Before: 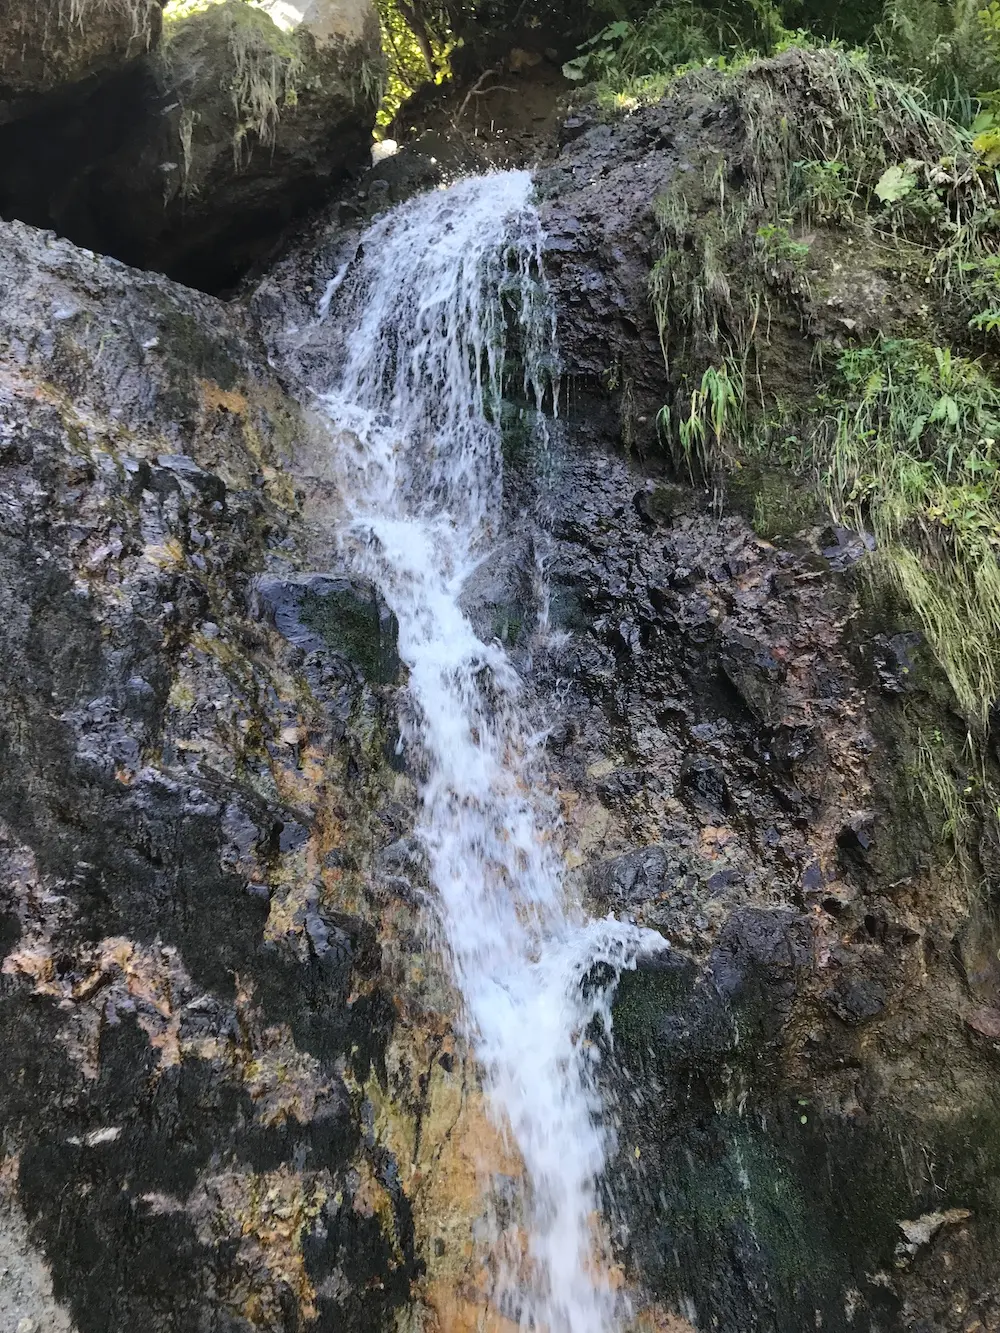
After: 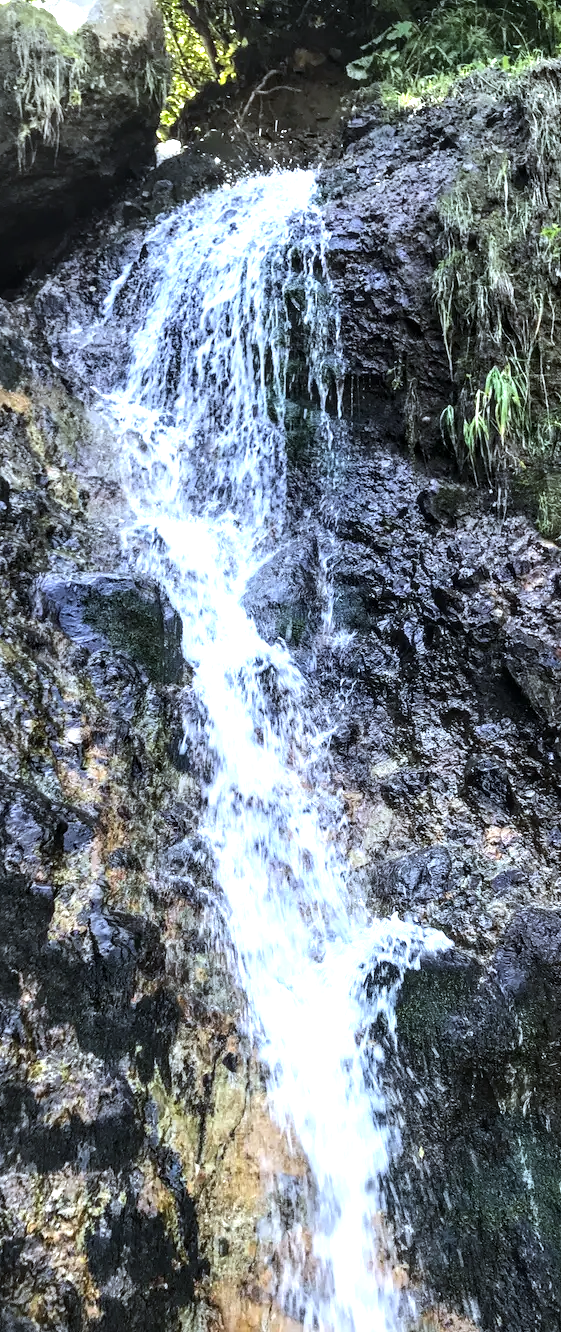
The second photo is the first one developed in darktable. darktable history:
local contrast: detail 130%
exposure: exposure 0.3 EV, compensate highlight preservation false
white balance: red 0.924, blue 1.095
tone equalizer: -8 EV -0.75 EV, -7 EV -0.7 EV, -6 EV -0.6 EV, -5 EV -0.4 EV, -3 EV 0.4 EV, -2 EV 0.6 EV, -1 EV 0.7 EV, +0 EV 0.75 EV, edges refinement/feathering 500, mask exposure compensation -1.57 EV, preserve details no
crop: left 21.674%, right 22.086%
